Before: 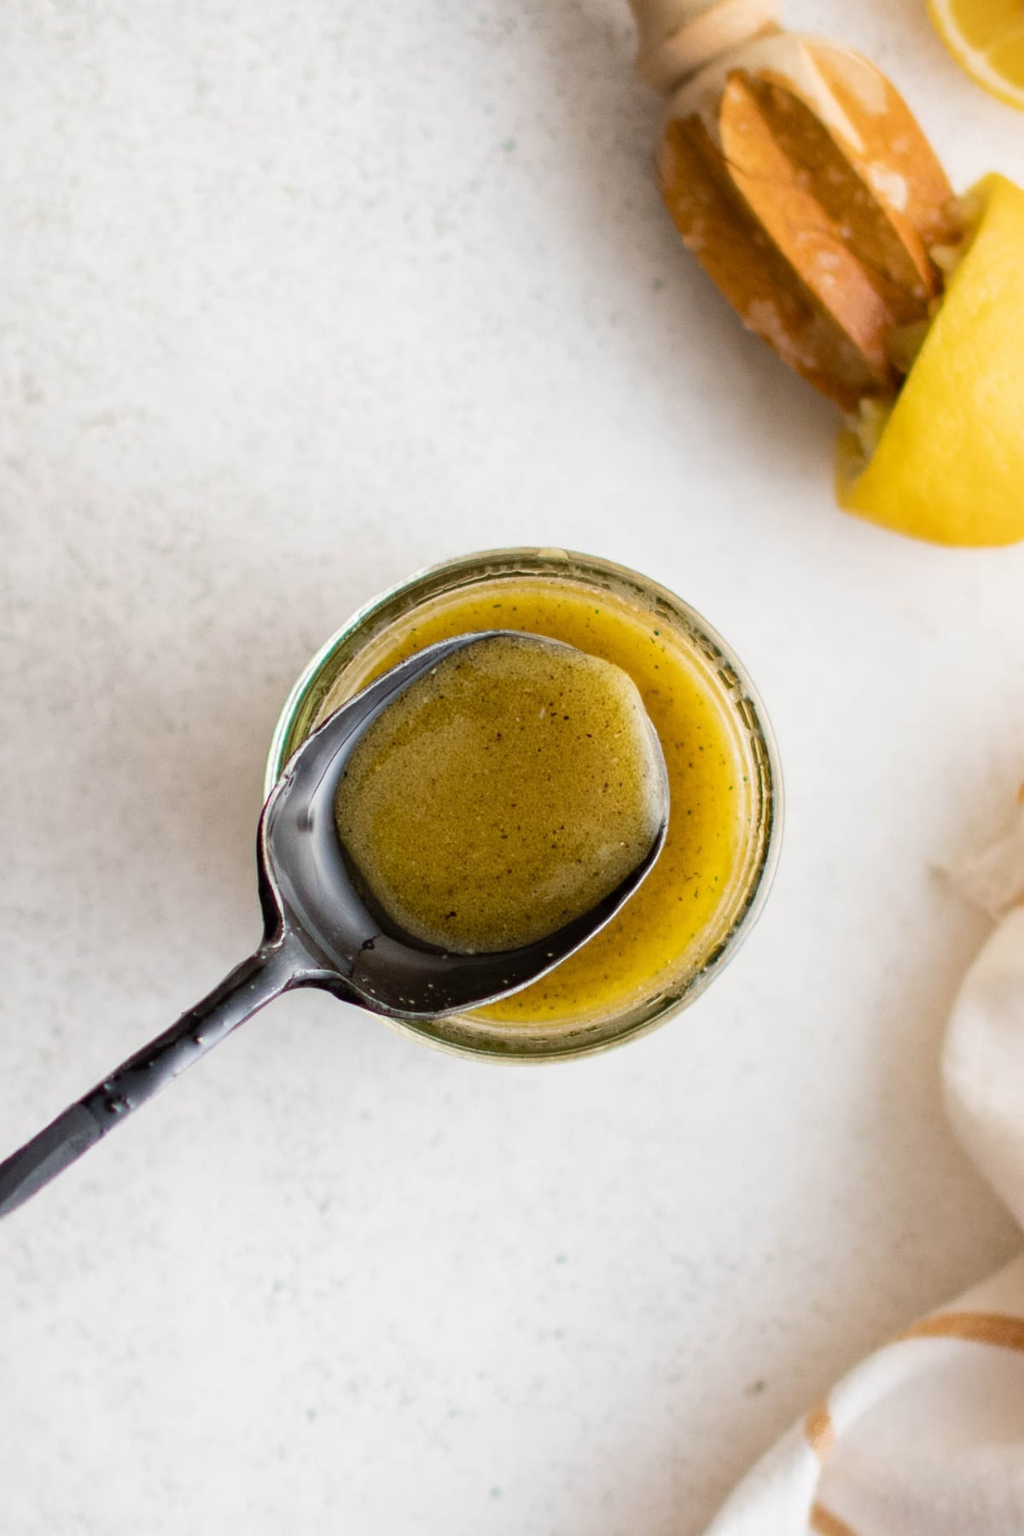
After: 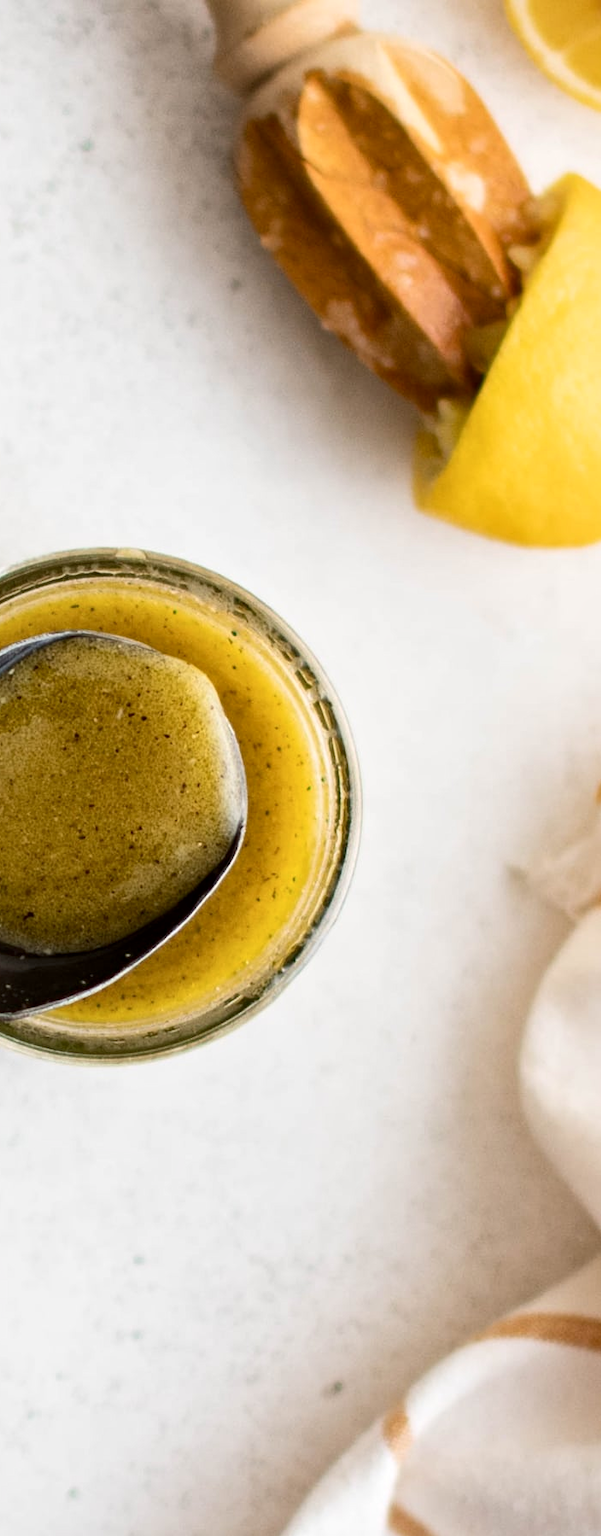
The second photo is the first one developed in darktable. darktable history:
contrast brightness saturation: contrast 0.139
crop: left 41.267%
local contrast: mode bilateral grid, contrast 19, coarseness 50, detail 129%, midtone range 0.2
